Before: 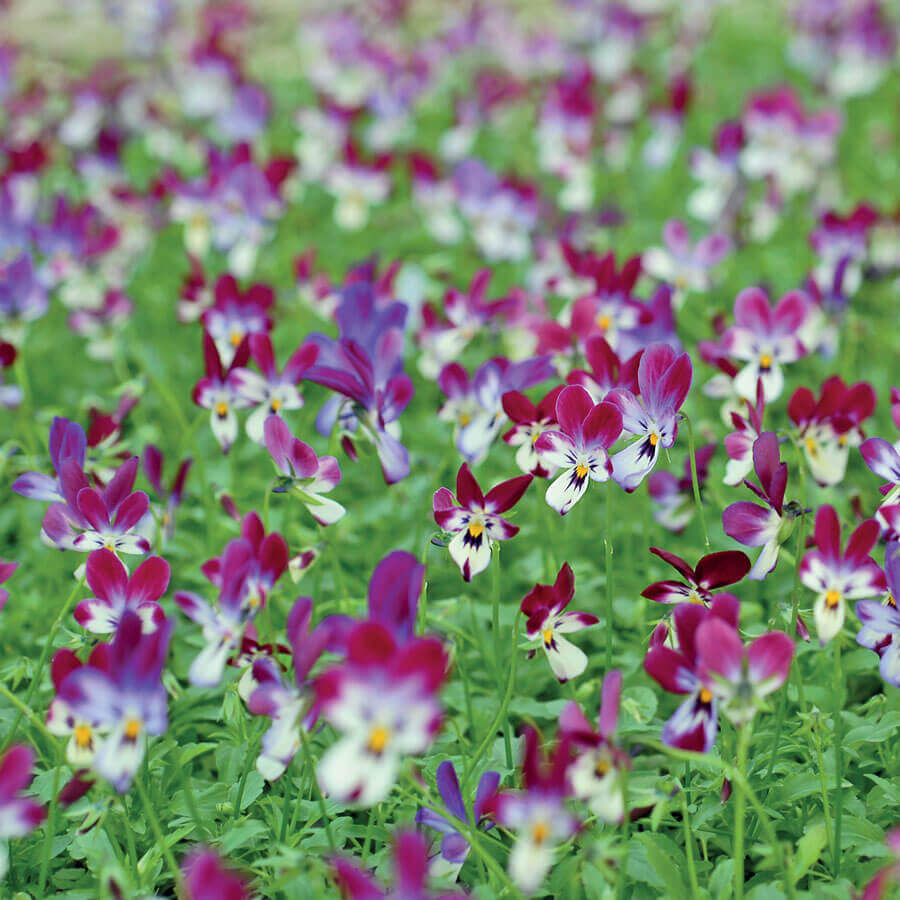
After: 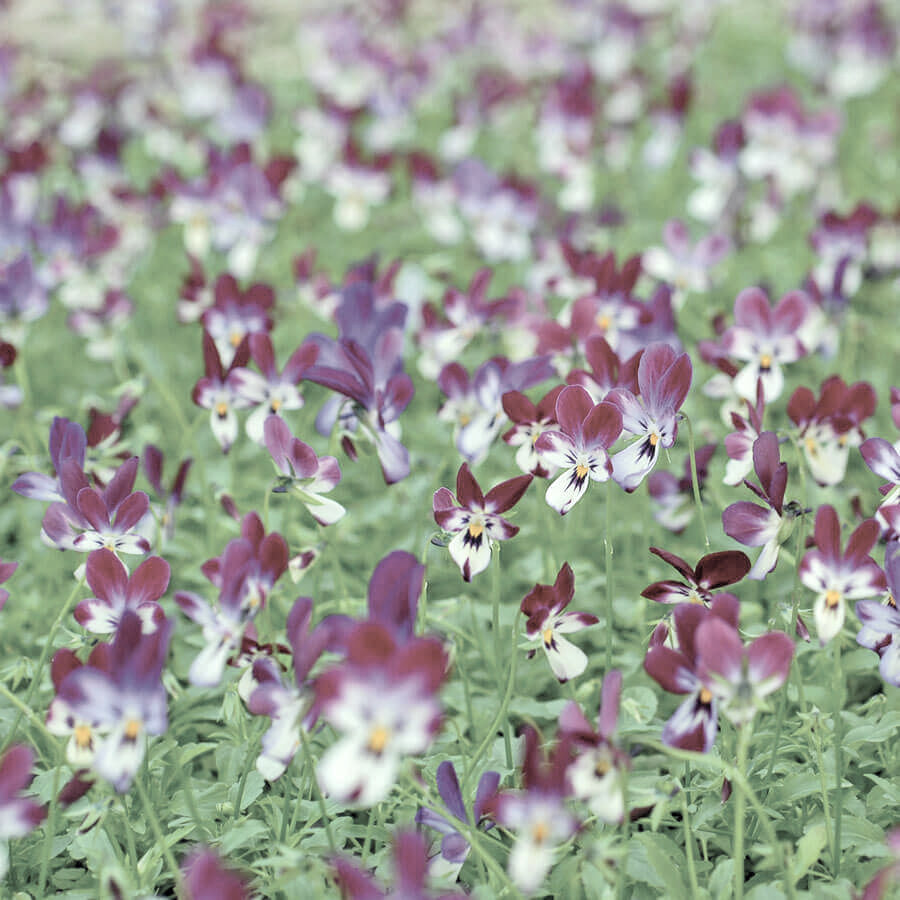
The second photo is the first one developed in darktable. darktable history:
contrast brightness saturation: brightness 0.18, saturation -0.5
local contrast: on, module defaults
